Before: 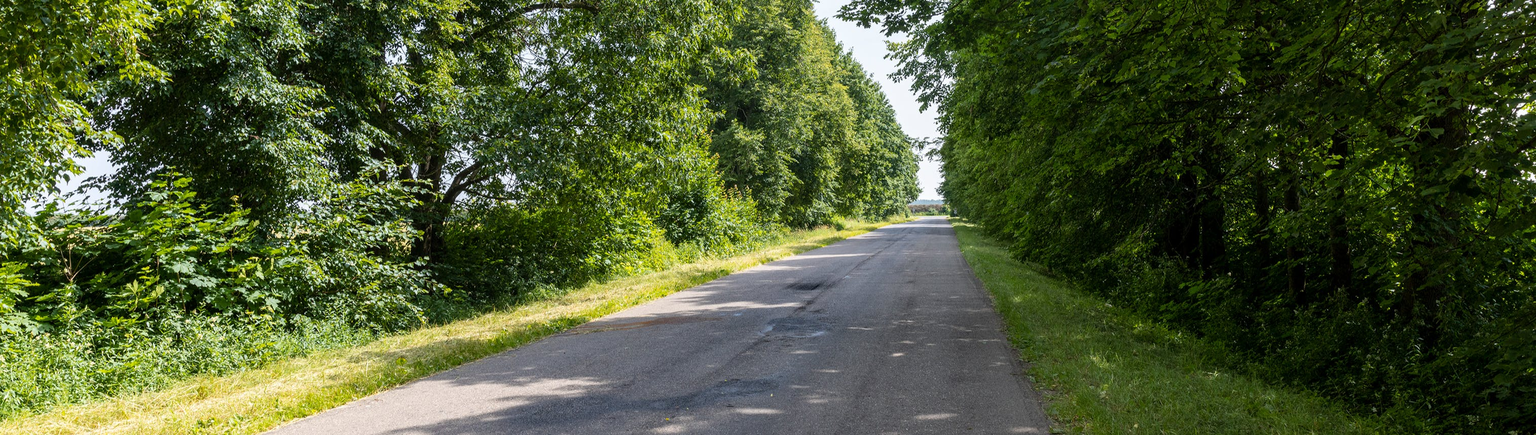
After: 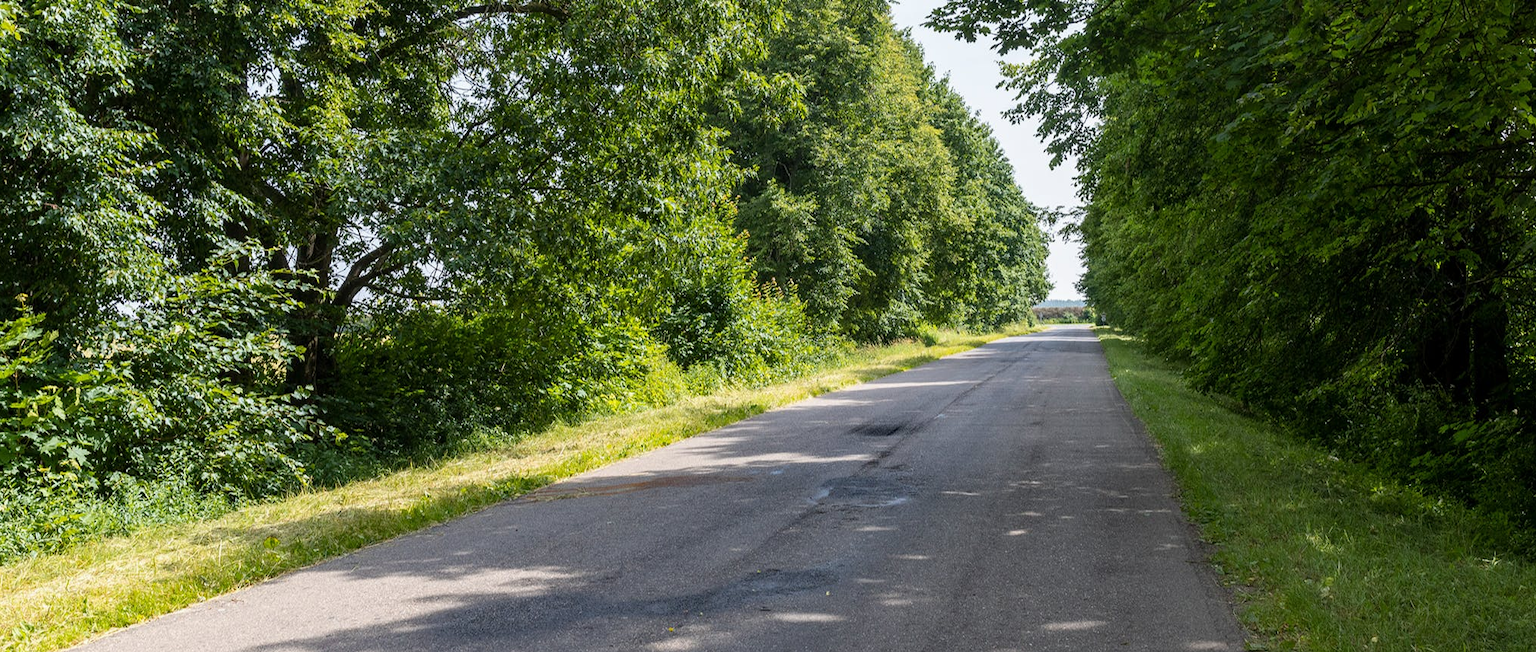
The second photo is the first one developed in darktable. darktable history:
crop and rotate: left 14.383%, right 18.988%
exposure: exposure -0.044 EV, compensate exposure bias true, compensate highlight preservation false
